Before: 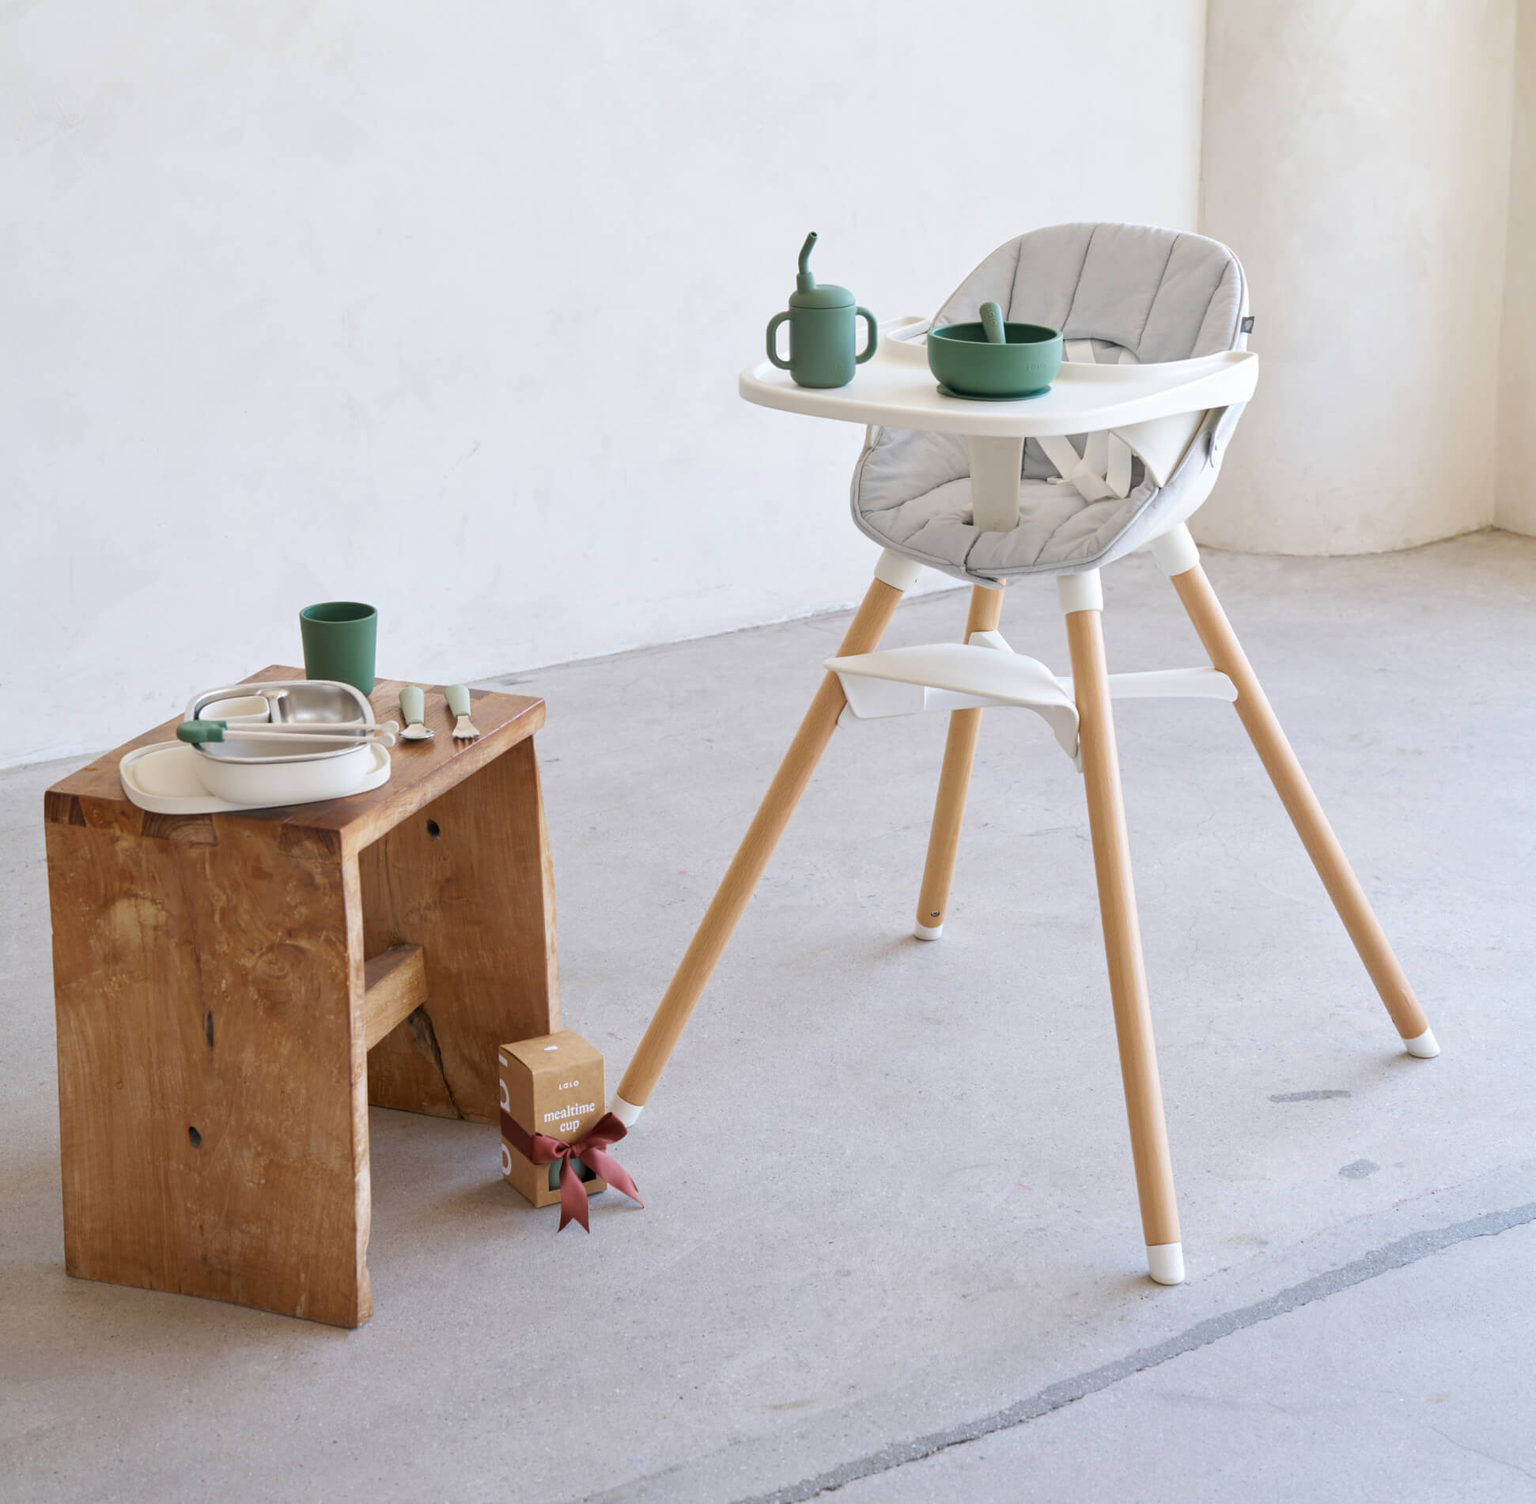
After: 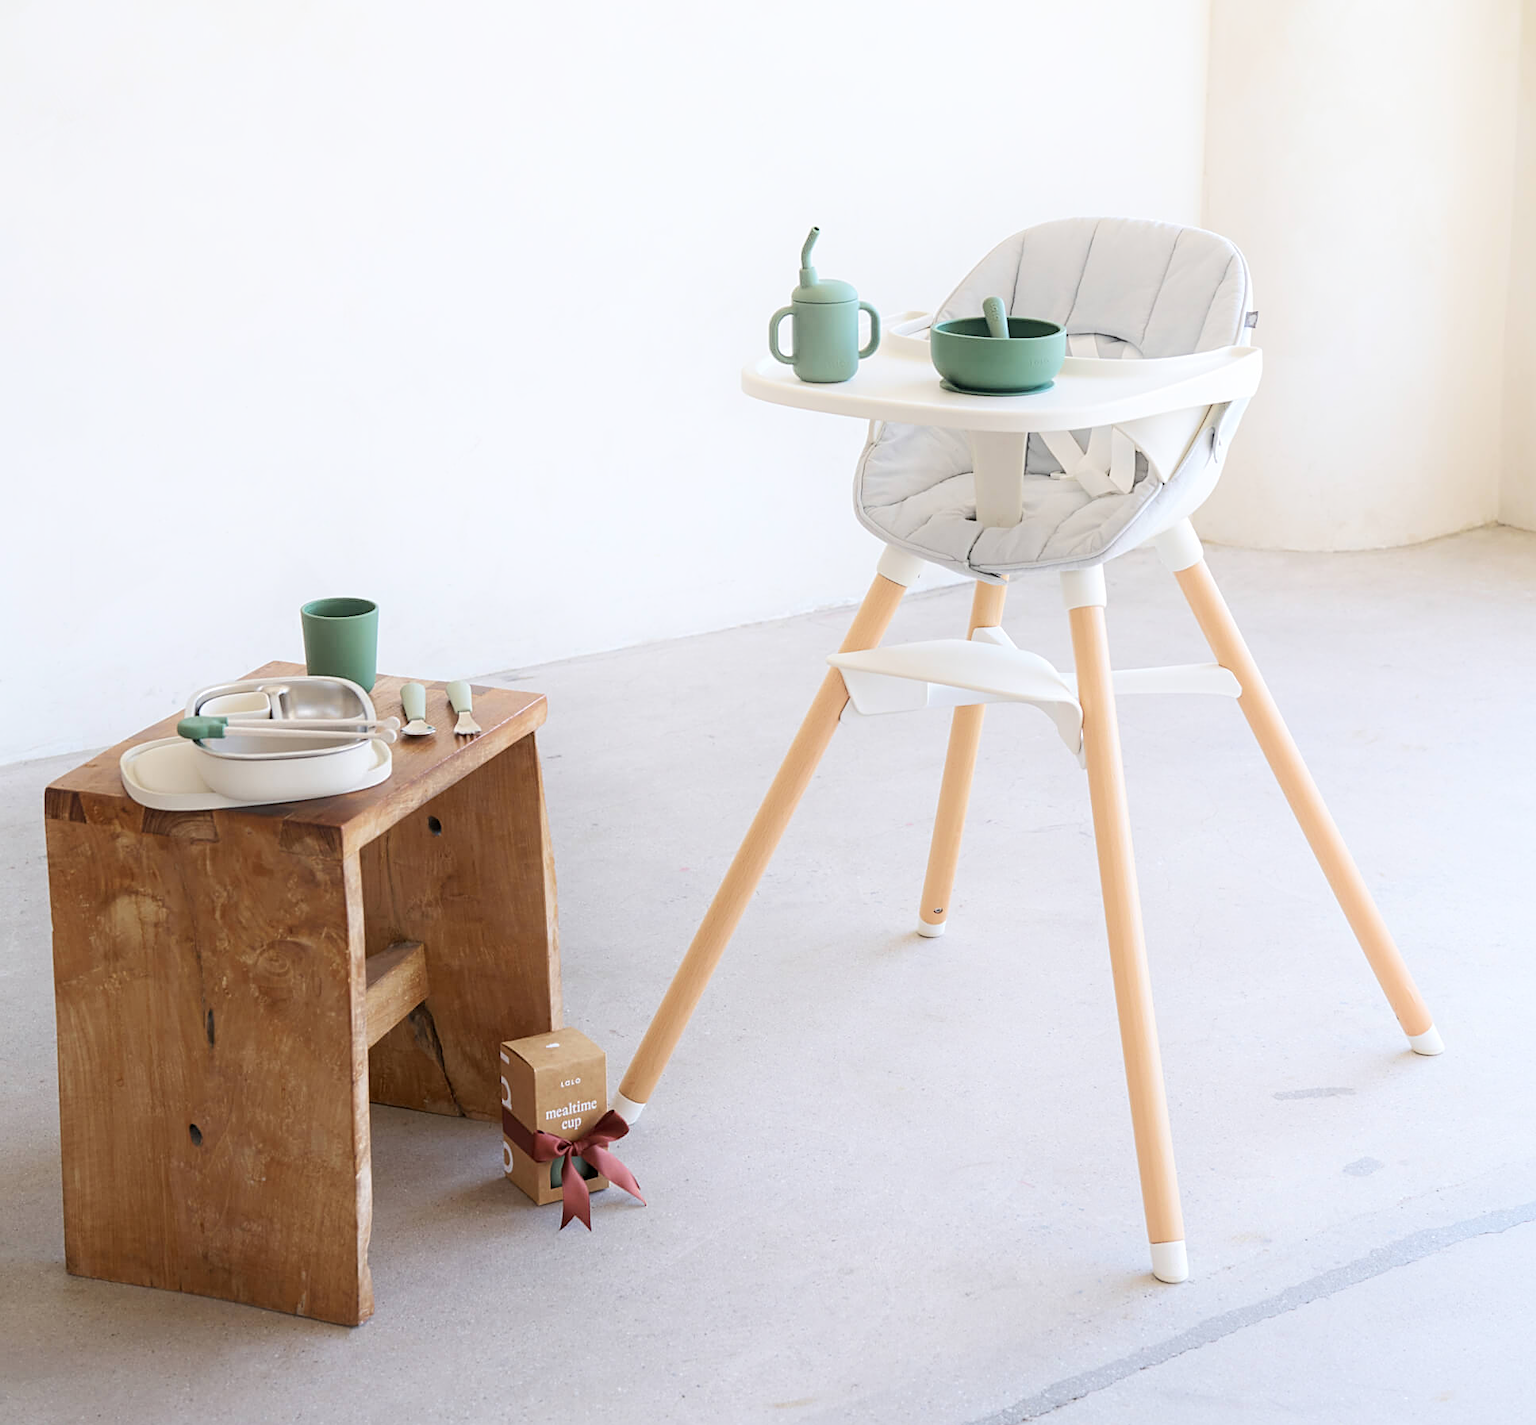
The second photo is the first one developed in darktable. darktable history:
crop: top 0.448%, right 0.264%, bottom 5.045%
shadows and highlights: shadows -40.15, highlights 62.88, soften with gaussian
sharpen: on, module defaults
